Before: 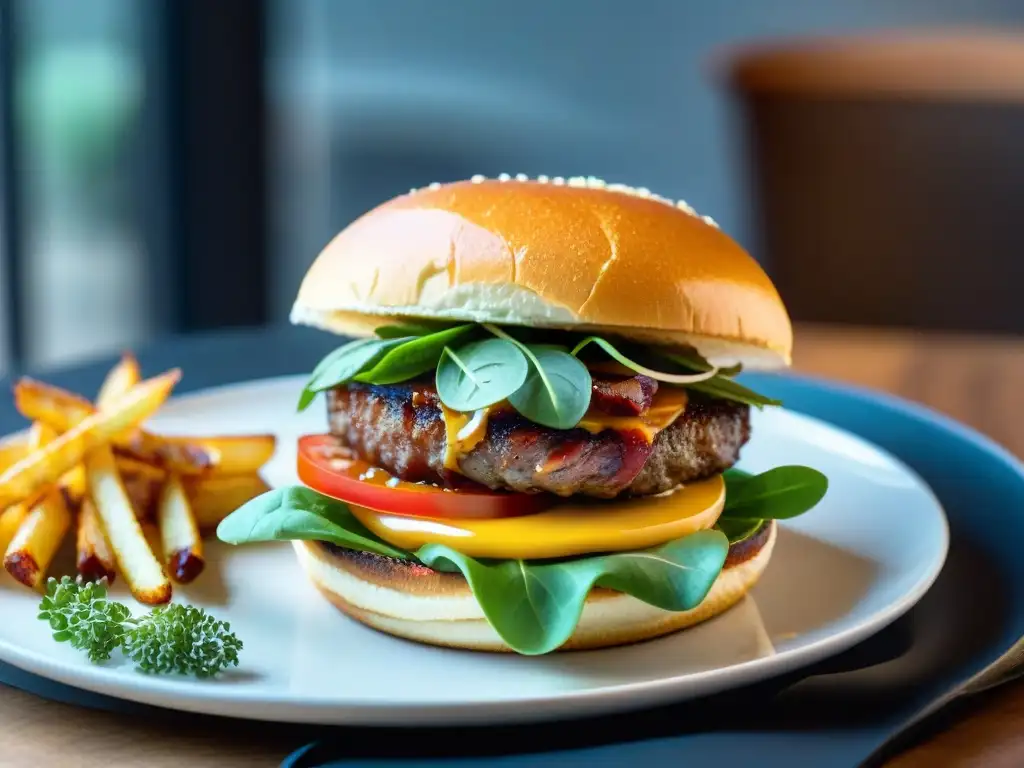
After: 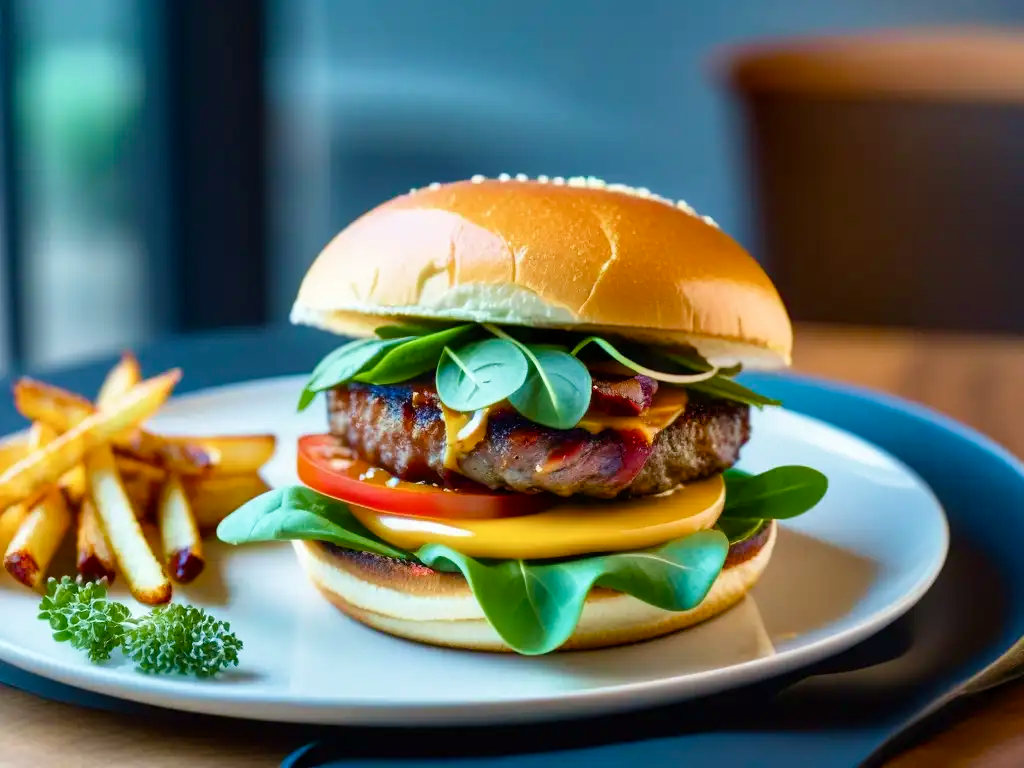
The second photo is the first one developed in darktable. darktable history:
velvia: on, module defaults
color balance rgb: perceptual saturation grading › global saturation 20%, perceptual saturation grading › highlights -25%, perceptual saturation grading › shadows 25%
